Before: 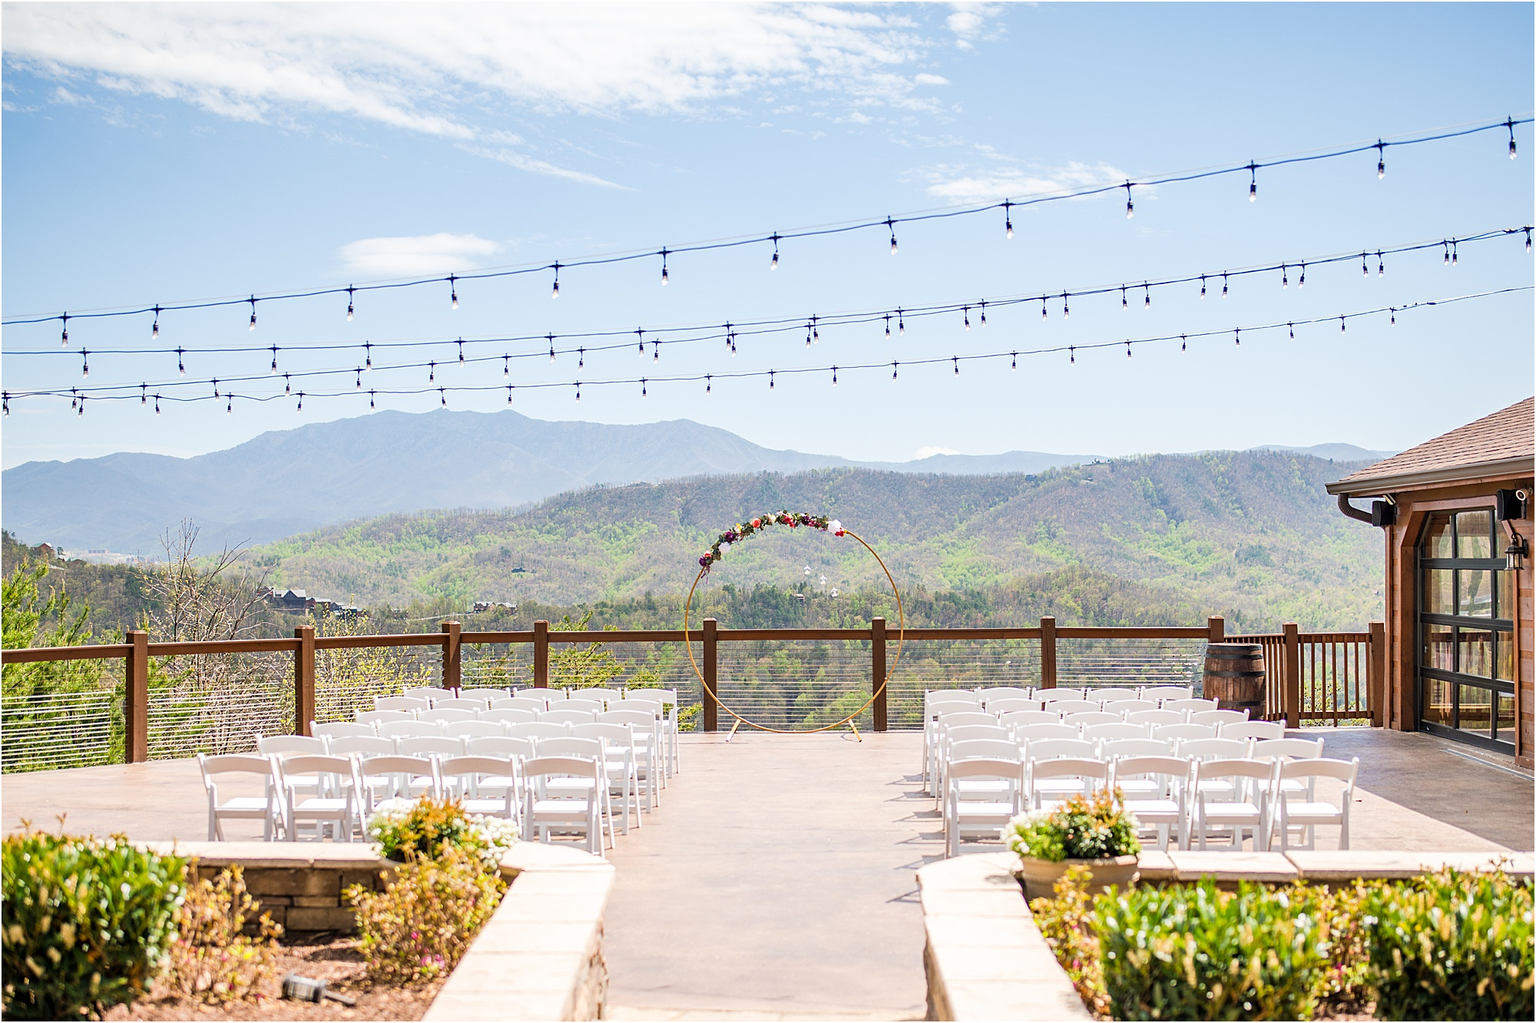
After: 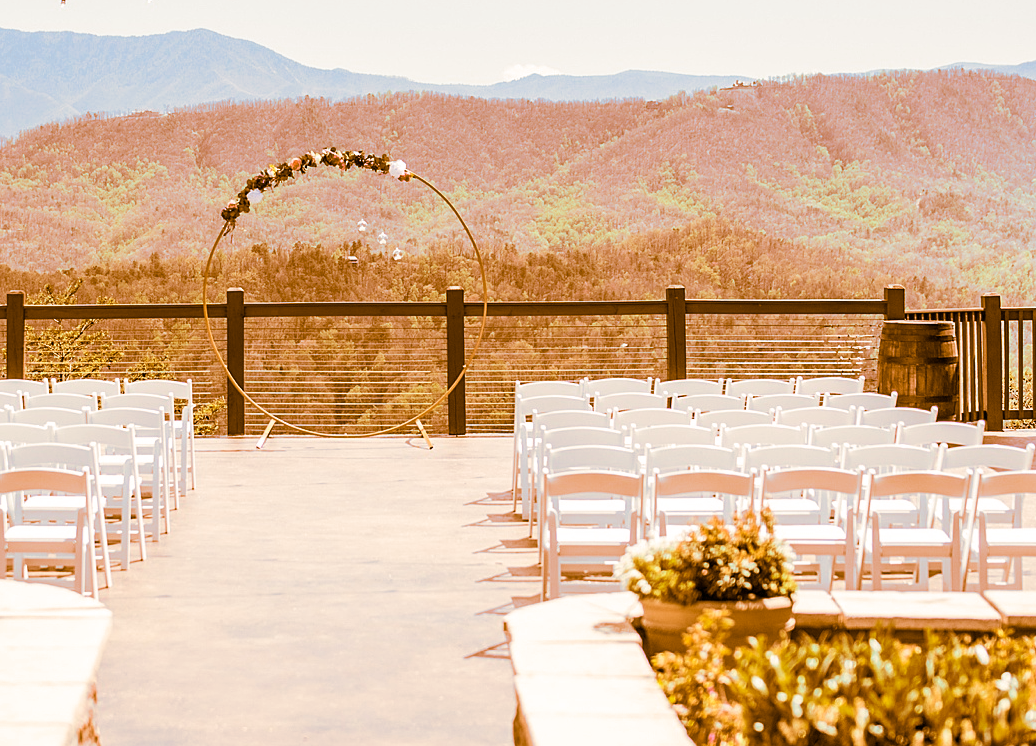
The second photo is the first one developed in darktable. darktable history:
split-toning: shadows › hue 26°, shadows › saturation 0.92, highlights › hue 40°, highlights › saturation 0.92, balance -63, compress 0%
crop: left 34.479%, top 38.822%, right 13.718%, bottom 5.172%
